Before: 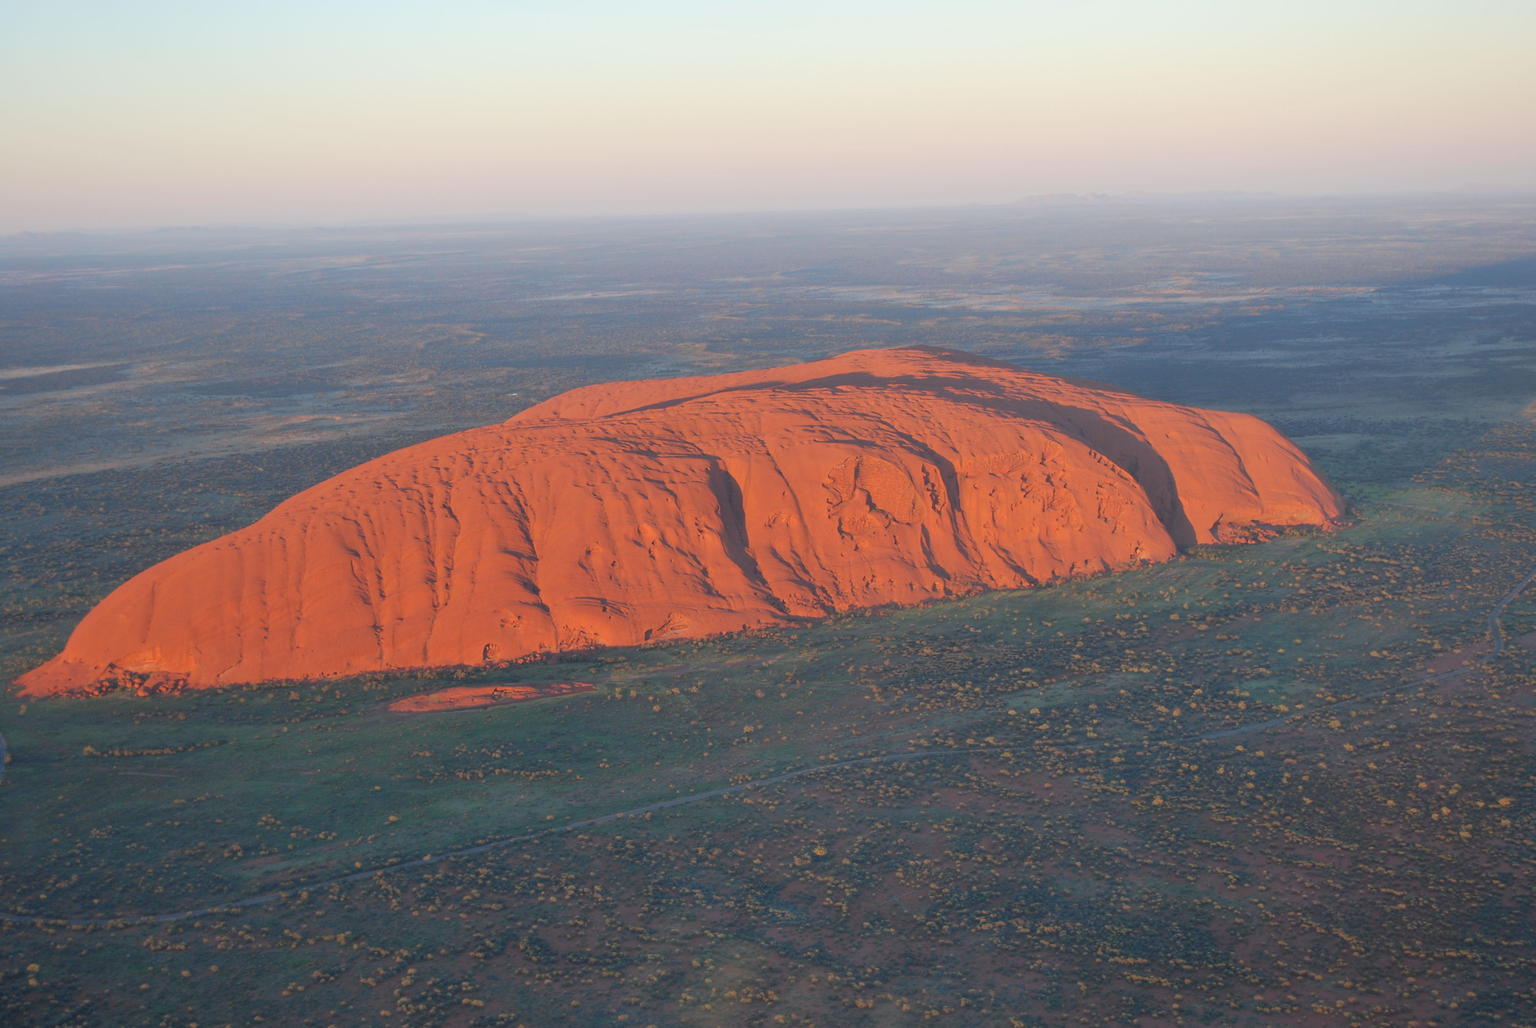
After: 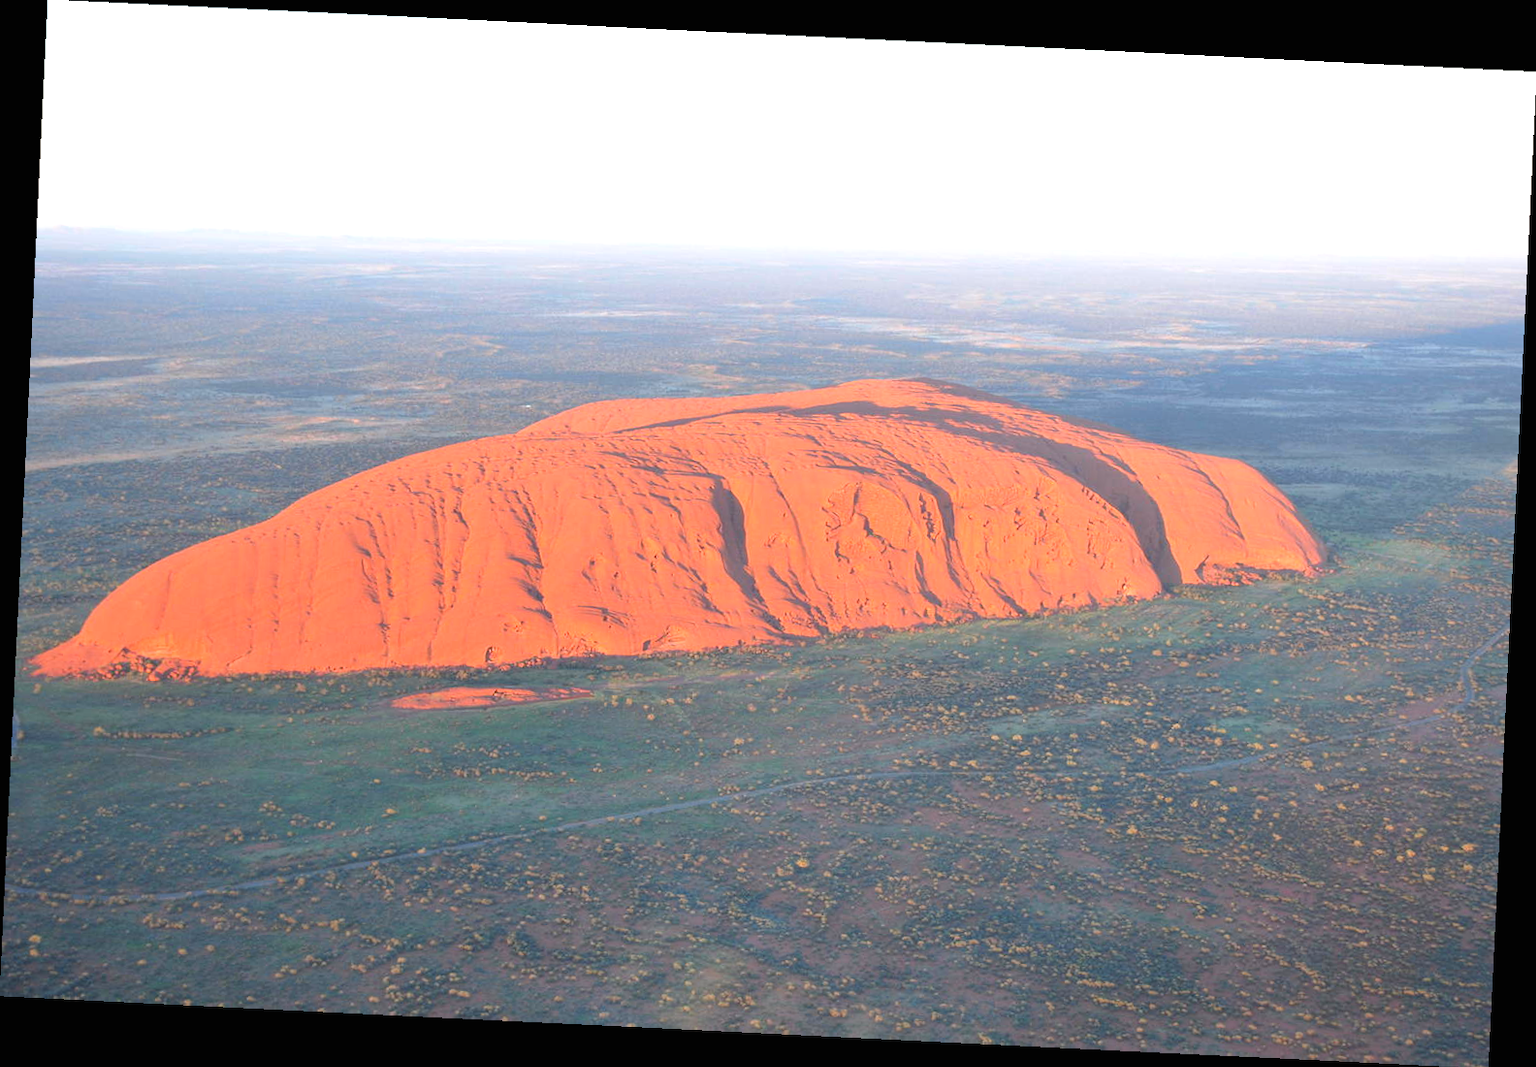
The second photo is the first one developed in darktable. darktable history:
crop and rotate: angle -2.79°
exposure: black level correction 0, exposure 1.104 EV, compensate highlight preservation false
